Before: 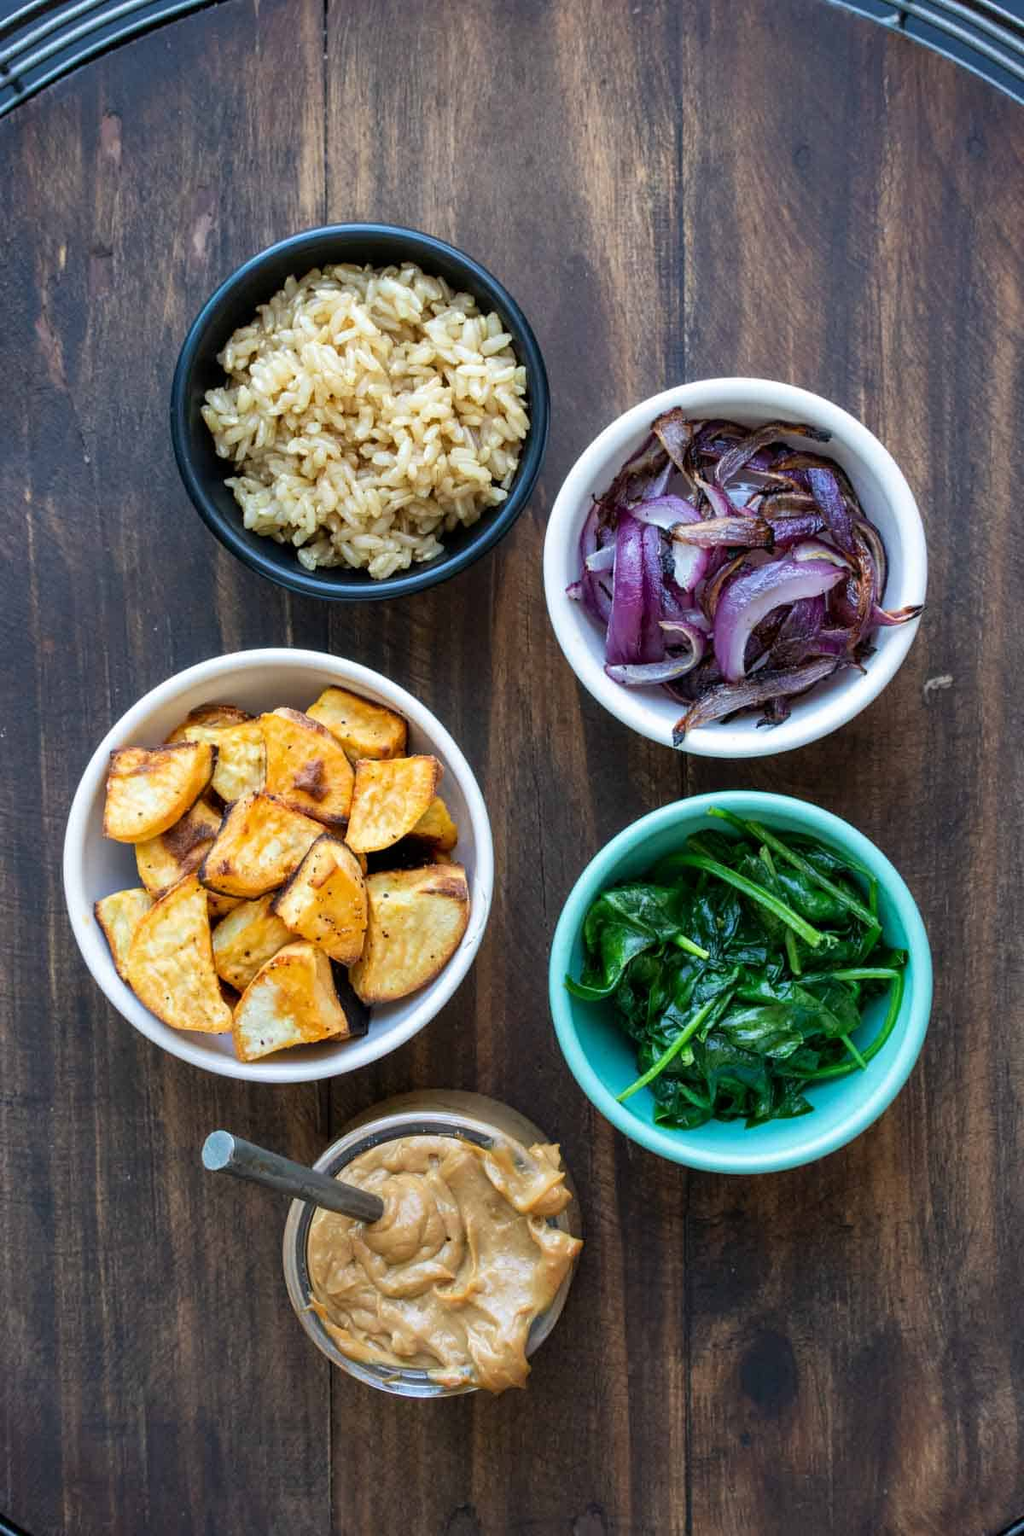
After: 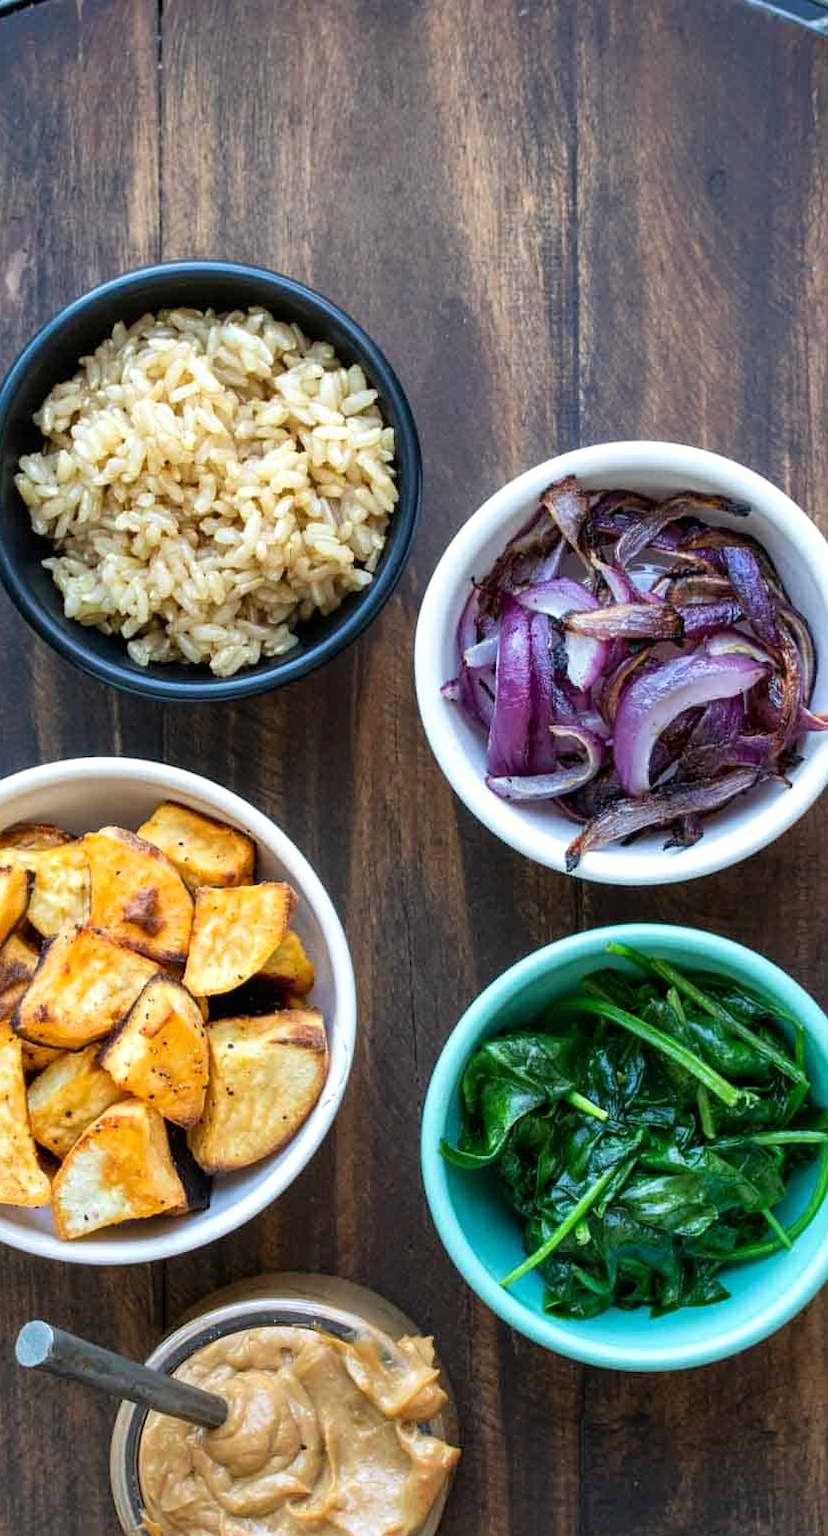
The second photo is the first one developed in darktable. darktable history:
crop: left 18.444%, right 12.243%, bottom 14.38%
exposure: exposure 0.194 EV, compensate highlight preservation false
